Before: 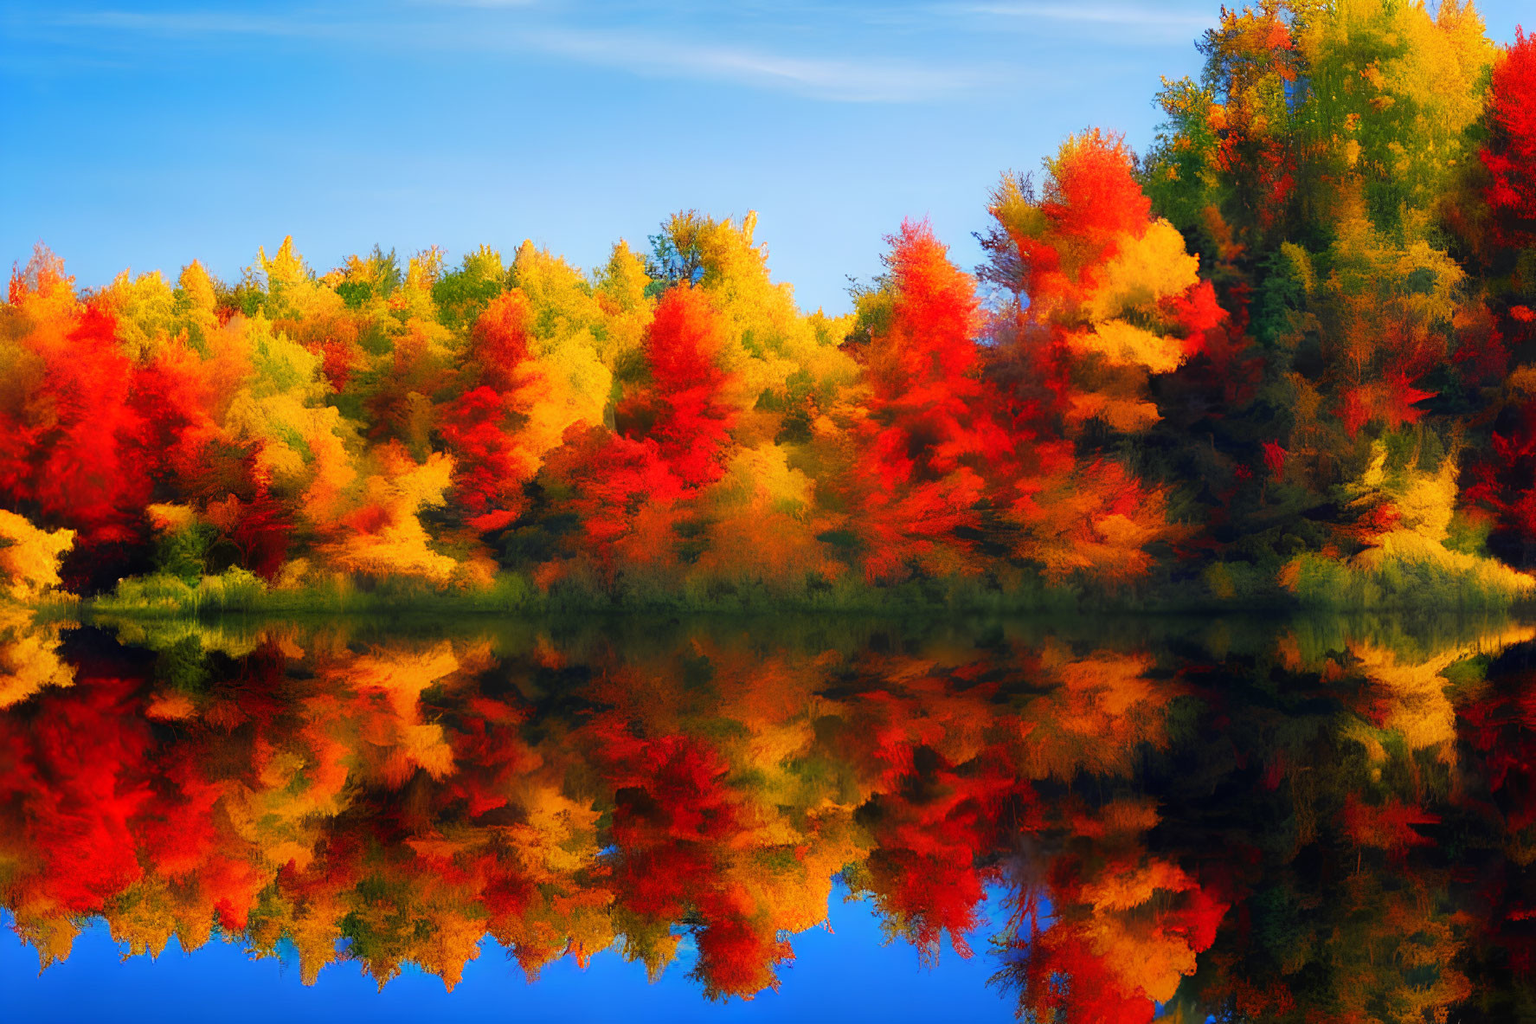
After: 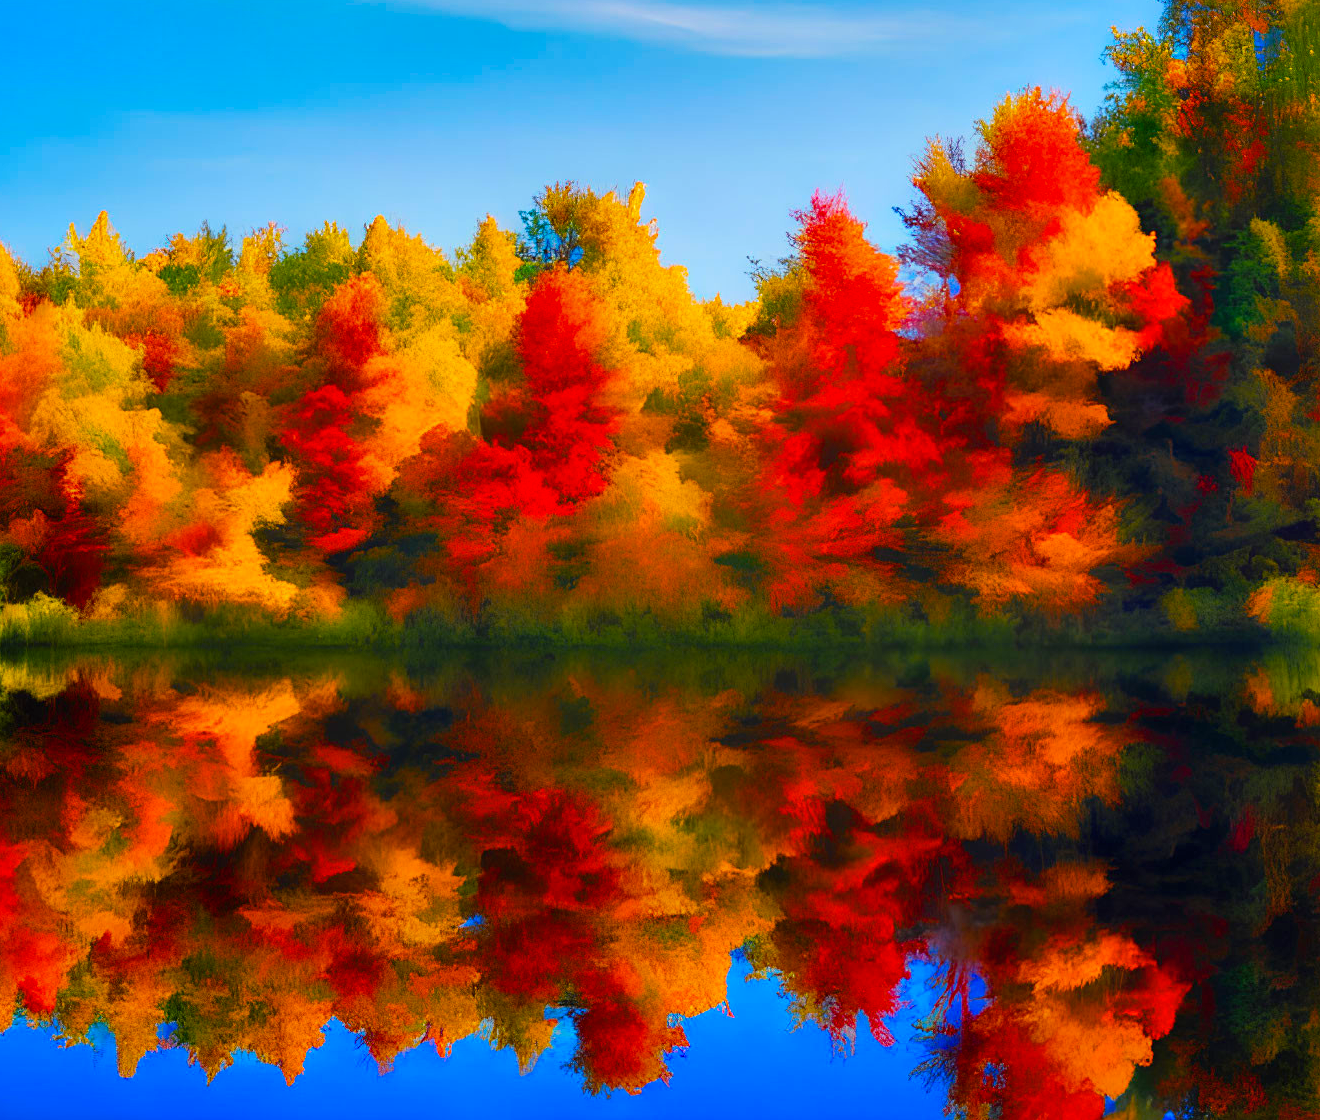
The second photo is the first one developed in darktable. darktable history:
shadows and highlights: shadows 39.29, highlights -52.01, low approximation 0.01, soften with gaussian
crop and rotate: left 13.012%, top 5.262%, right 12.569%
color balance rgb: highlights gain › chroma 2.079%, highlights gain › hue 63.11°, linear chroma grading › global chroma 14.532%, perceptual saturation grading › global saturation 35.915%, global vibrance 20%
